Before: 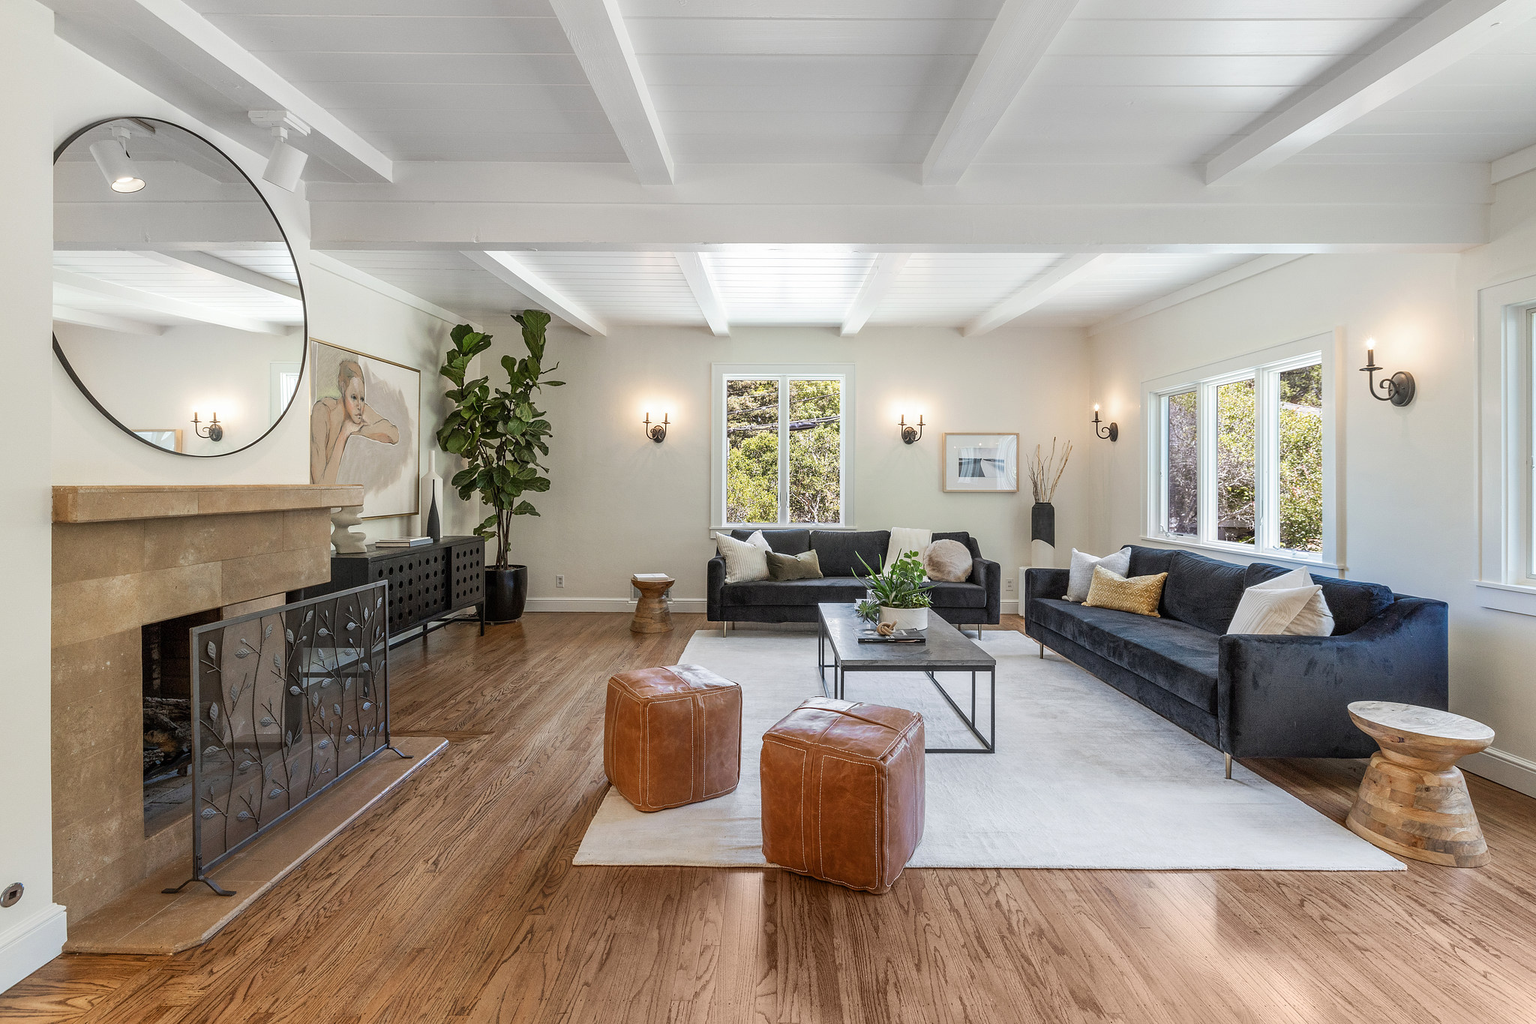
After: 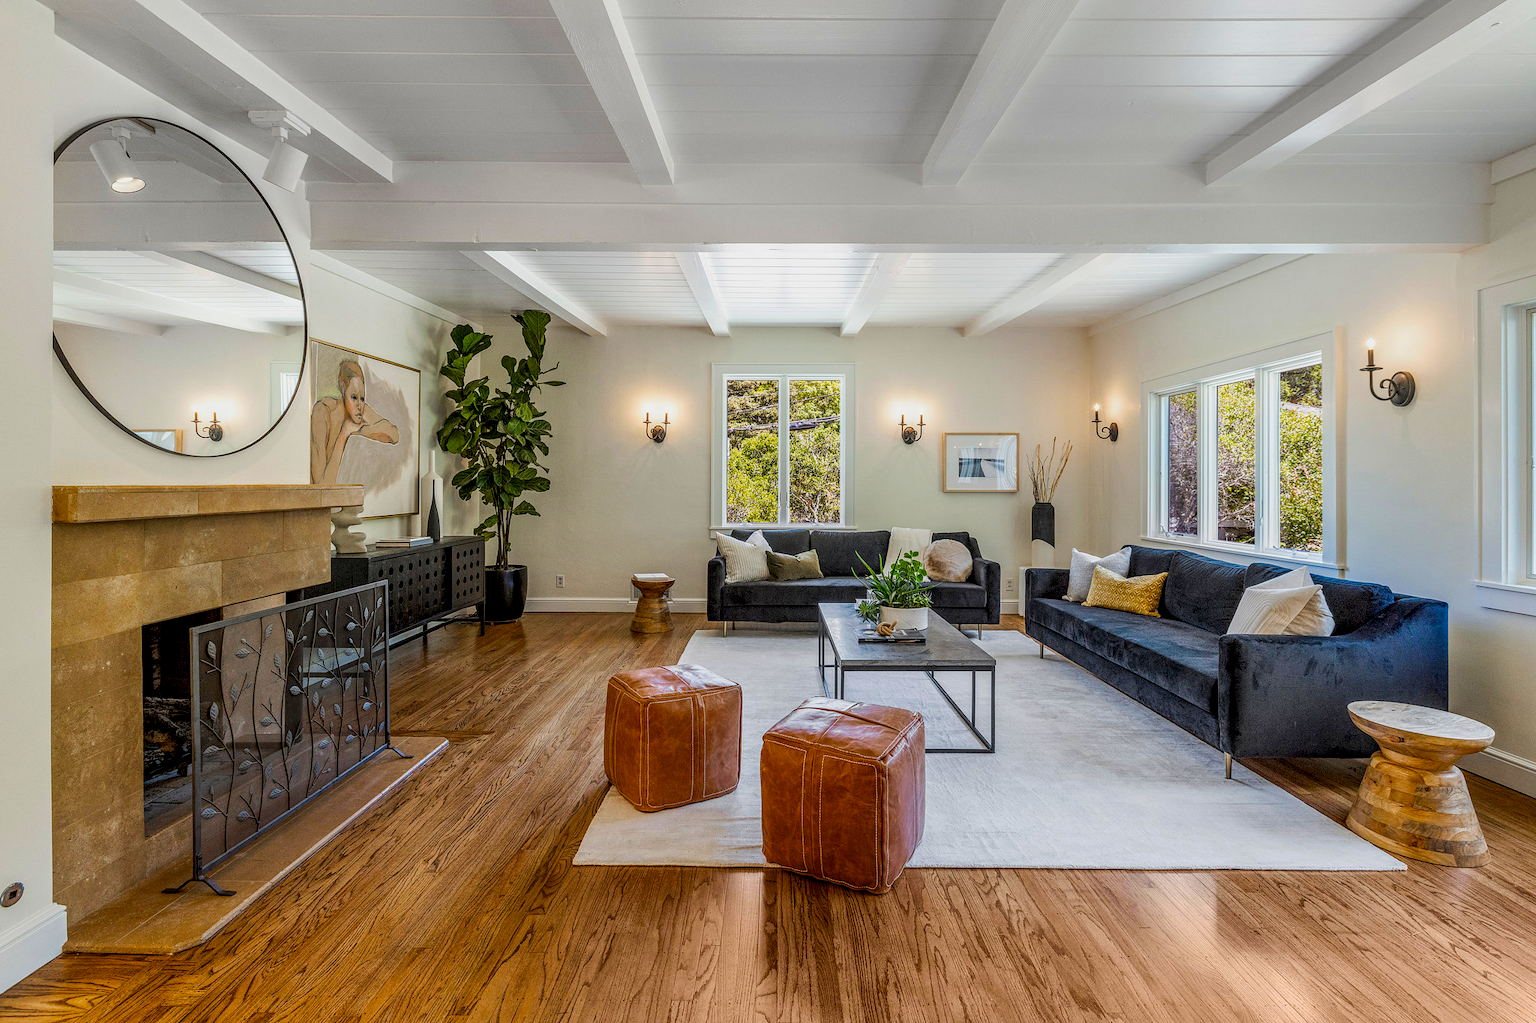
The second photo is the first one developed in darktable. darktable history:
local contrast: highlights 61%, detail 143%, midtone range 0.434
contrast brightness saturation: contrast 0.071, brightness 0.077, saturation 0.184
contrast equalizer: octaves 7, y [[0.5, 0.502, 0.506, 0.511, 0.52, 0.537], [0.5 ×6], [0.505, 0.509, 0.518, 0.534, 0.553, 0.561], [0 ×6], [0 ×6]]
exposure: exposure -0.556 EV, compensate highlight preservation false
color balance rgb: power › hue 74.75°, linear chroma grading › mid-tones 7.761%, perceptual saturation grading › global saturation 28.242%, perceptual saturation grading › mid-tones 11.914%, perceptual saturation grading › shadows 10.695%, global vibrance 21.379%
